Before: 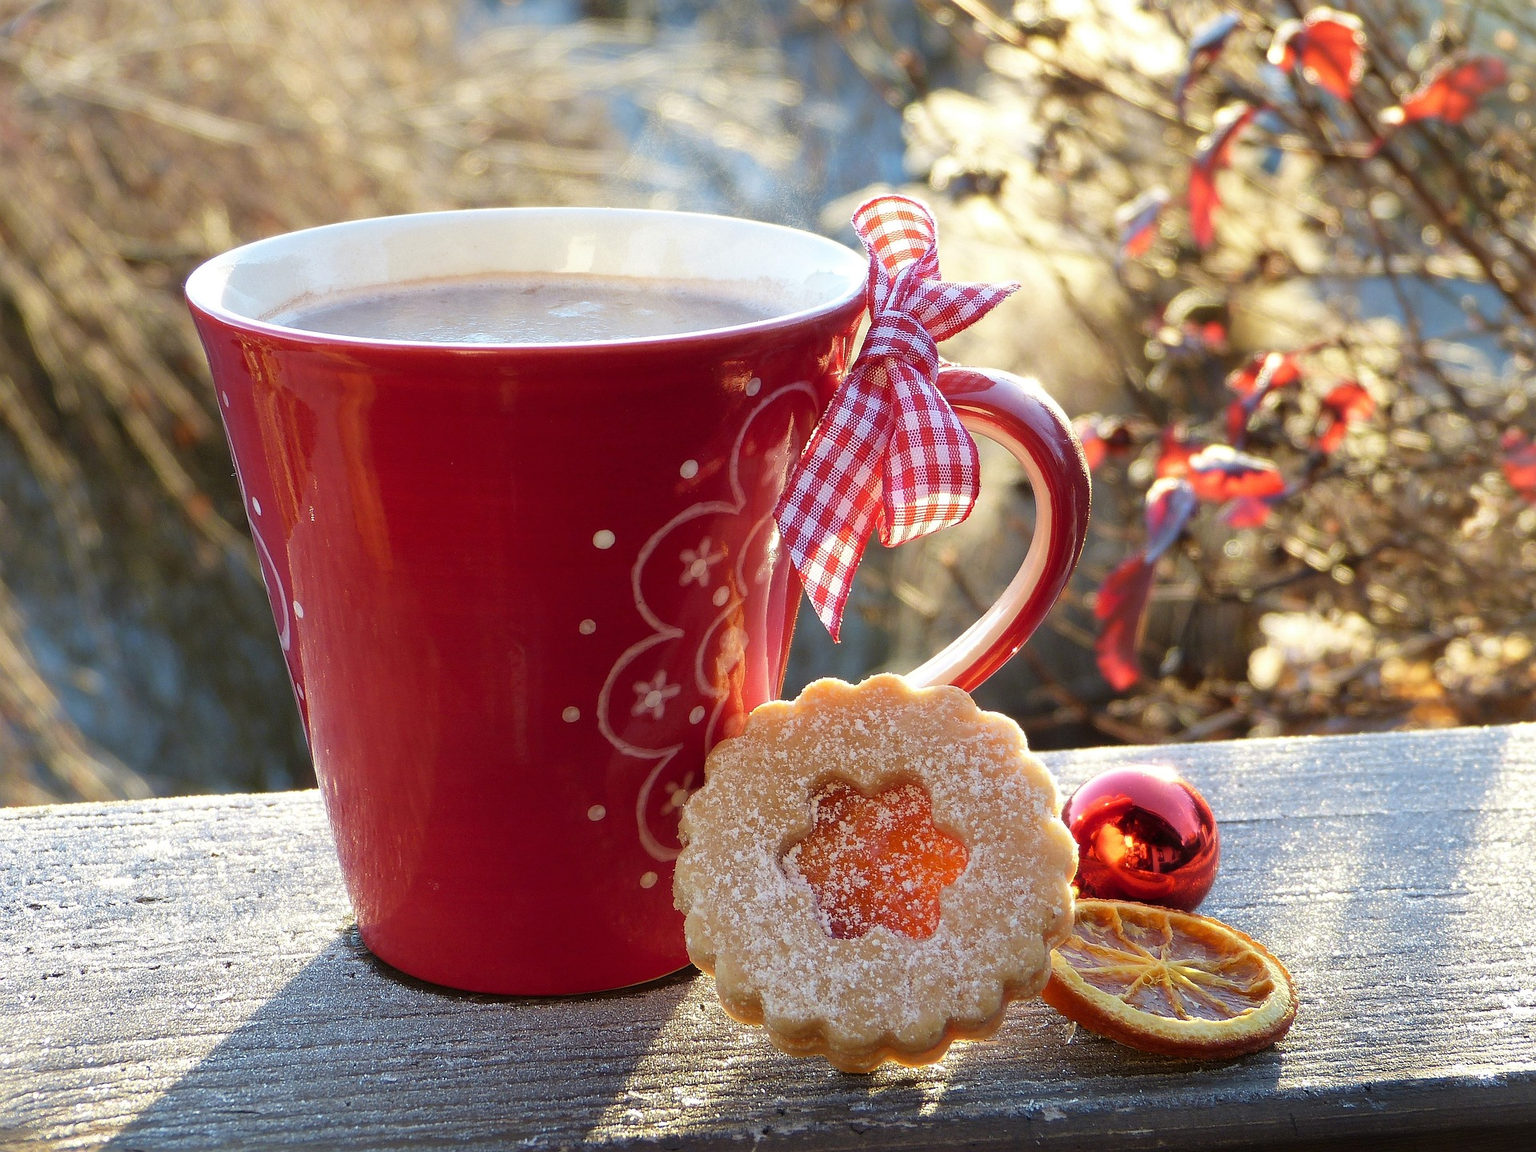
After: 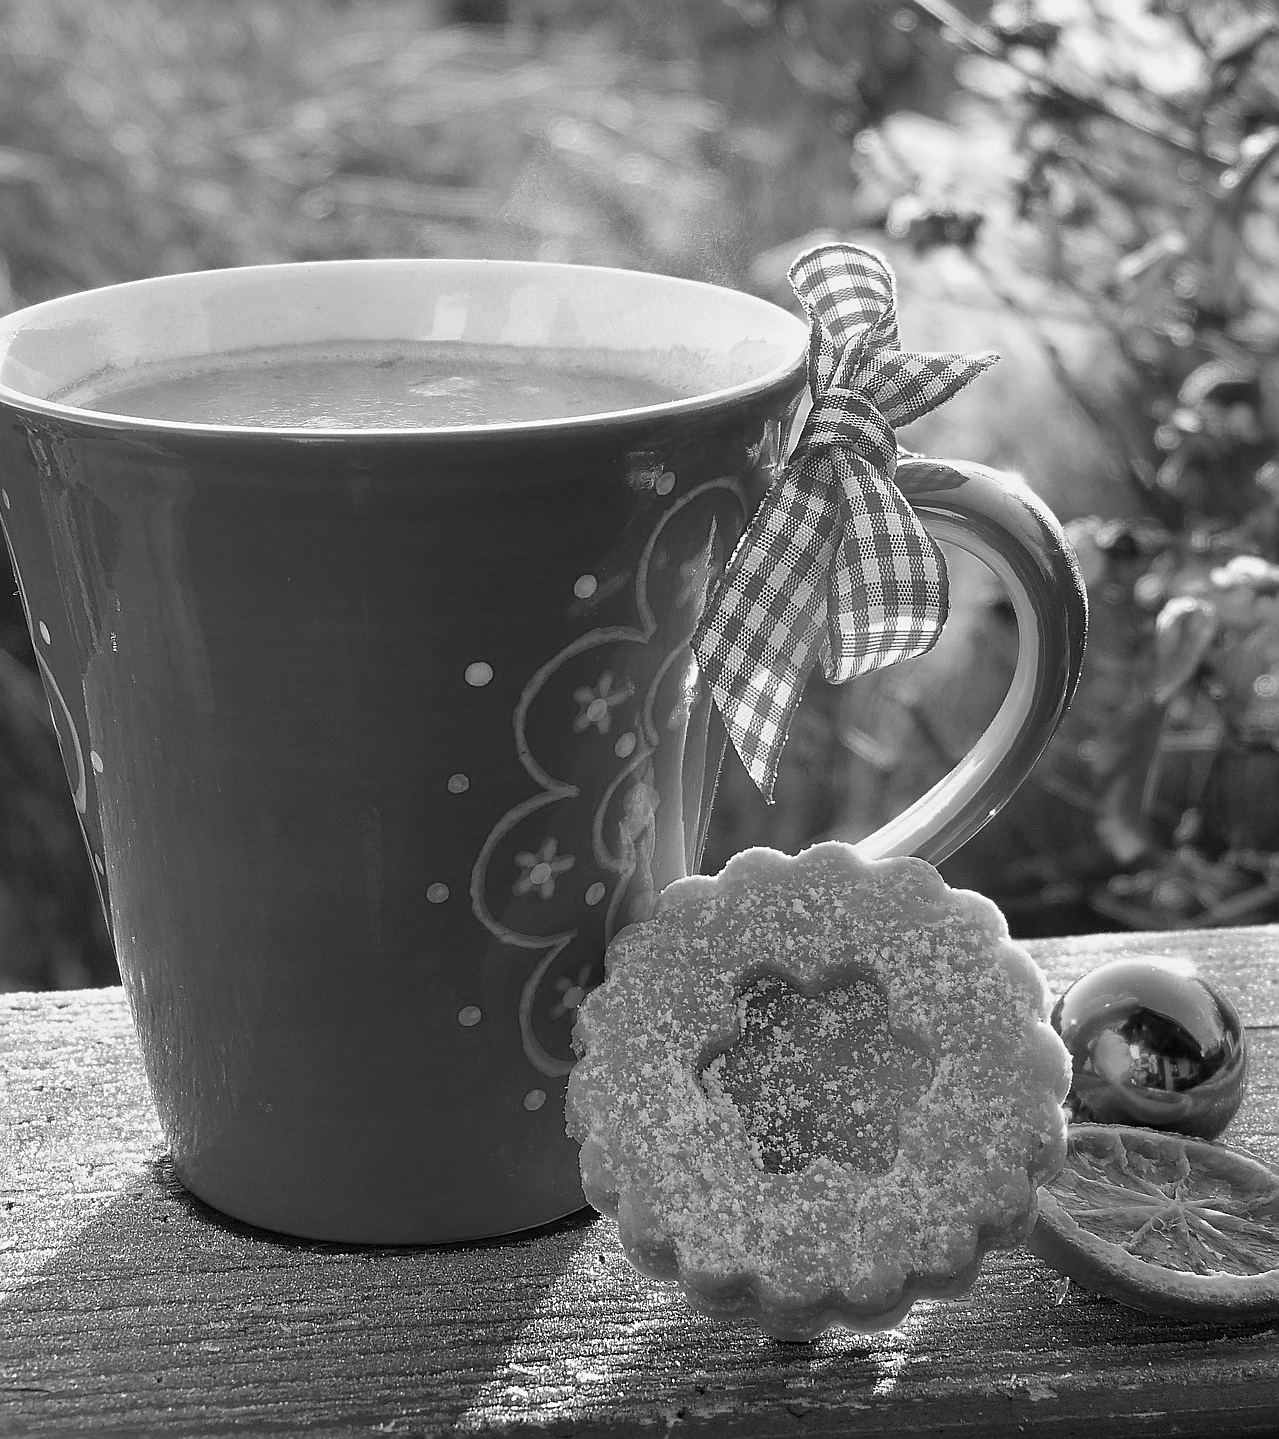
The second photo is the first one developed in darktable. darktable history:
tone curve: curves: ch0 [(0, 0) (0.915, 0.89) (1, 1)]
white balance: red 1.188, blue 1.11
shadows and highlights: radius 121.13, shadows 21.4, white point adjustment -9.72, highlights -14.39, soften with gaussian
color calibration: output gray [0.253, 0.26, 0.487, 0], gray › normalize channels true, illuminant same as pipeline (D50), adaptation XYZ, x 0.346, y 0.359, gamut compression 0
sharpen: on, module defaults
crop and rotate: left 14.385%, right 18.948%
